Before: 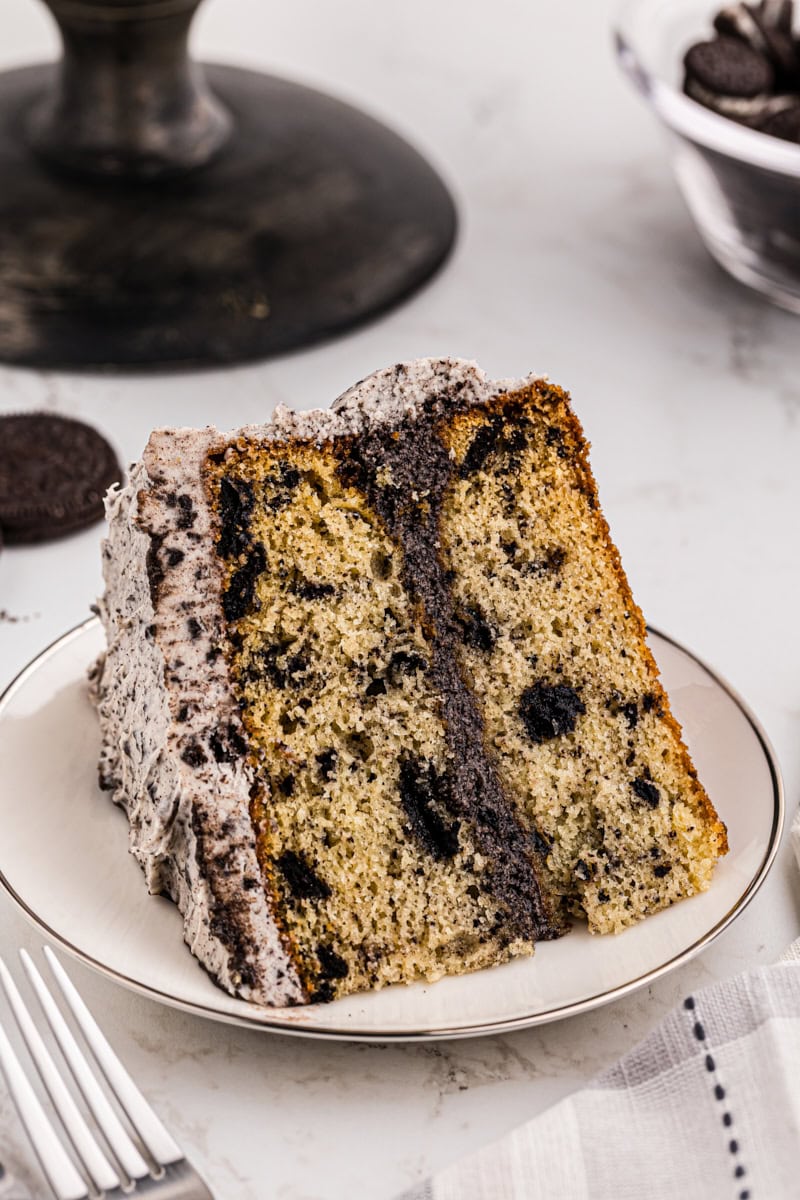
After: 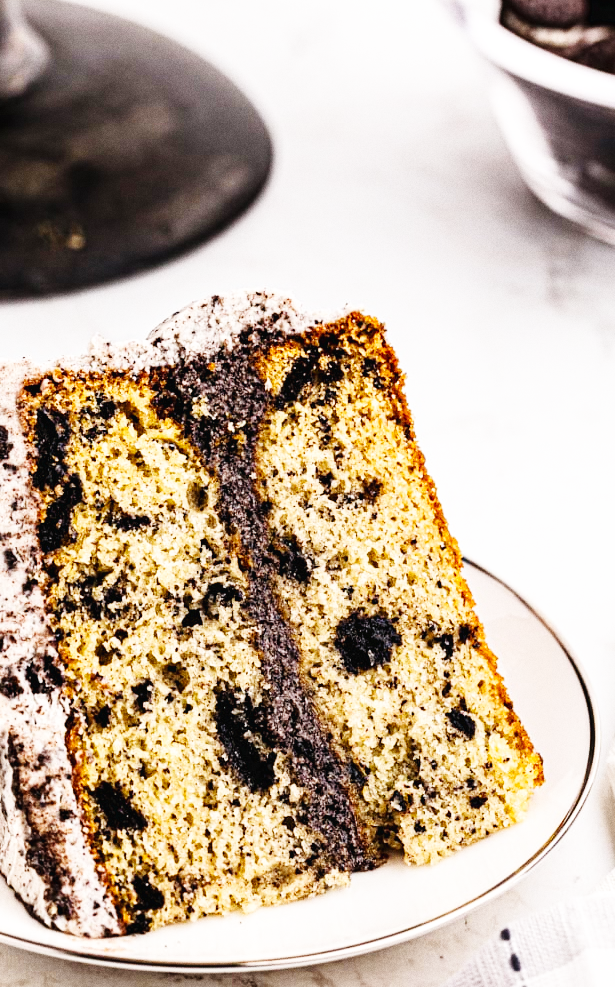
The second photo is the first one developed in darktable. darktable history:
base curve: curves: ch0 [(0, 0.003) (0.001, 0.002) (0.006, 0.004) (0.02, 0.022) (0.048, 0.086) (0.094, 0.234) (0.162, 0.431) (0.258, 0.629) (0.385, 0.8) (0.548, 0.918) (0.751, 0.988) (1, 1)], preserve colors none
grain: coarseness 0.09 ISO
crop: left 23.095%, top 5.827%, bottom 11.854%
